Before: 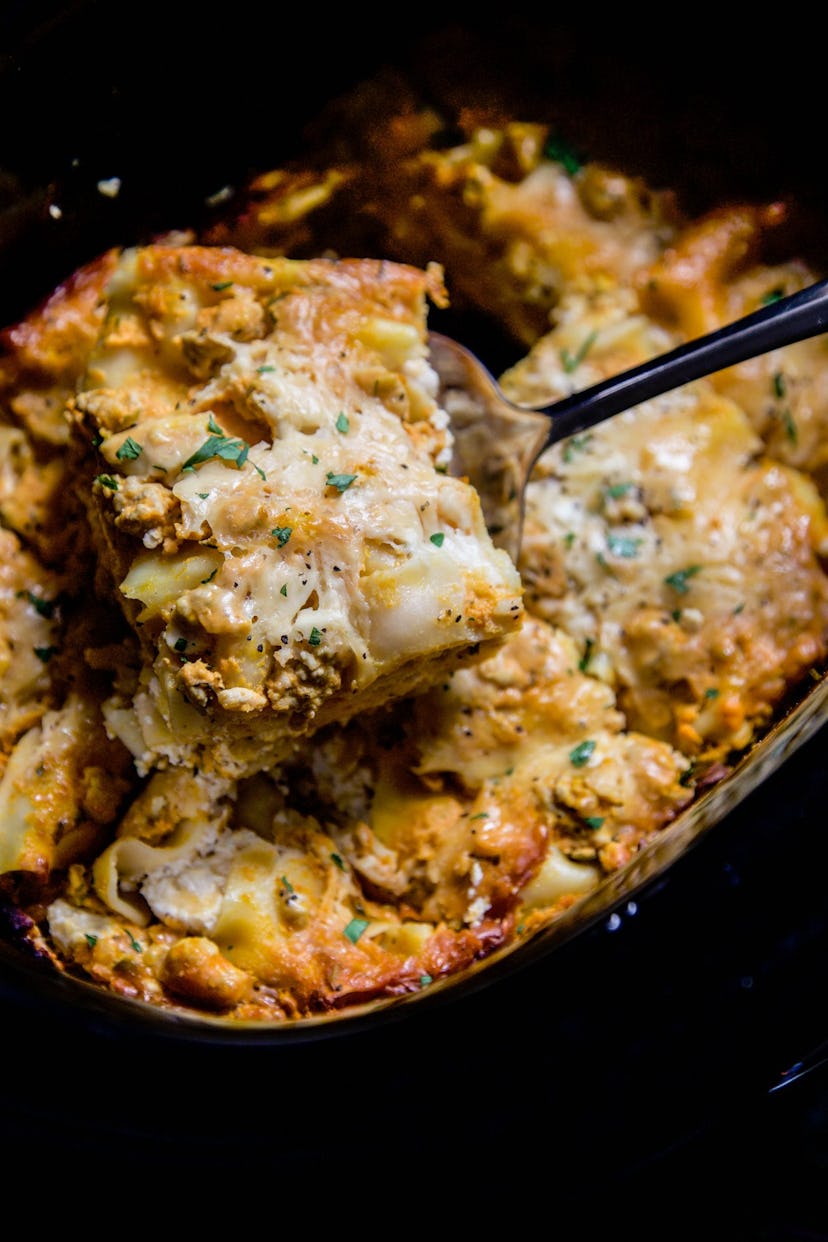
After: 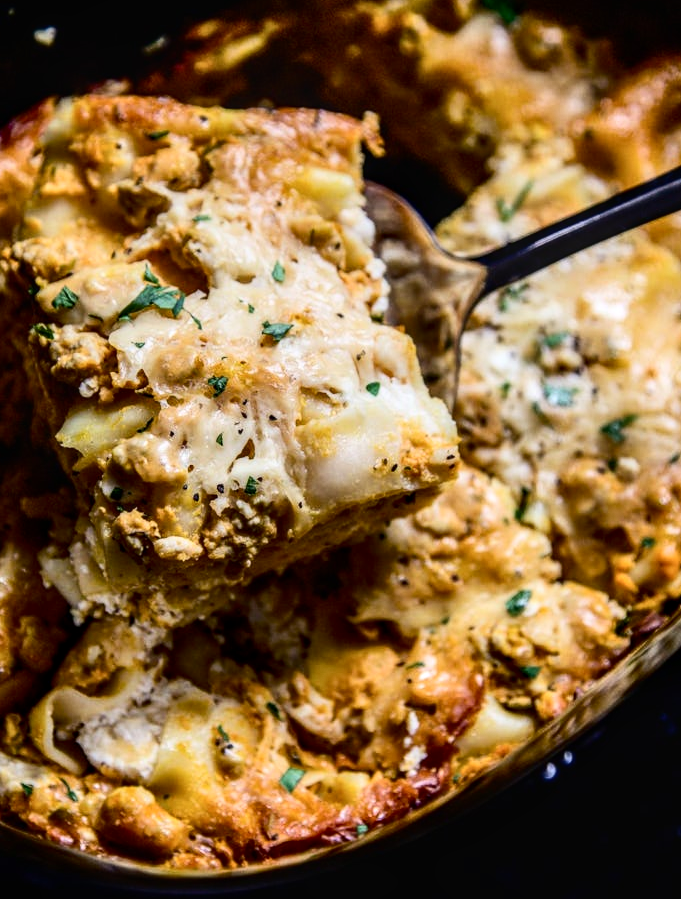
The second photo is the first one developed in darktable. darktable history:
crop: left 7.751%, top 12.159%, right 10.001%, bottom 15.422%
local contrast: on, module defaults
contrast brightness saturation: contrast 0.277
